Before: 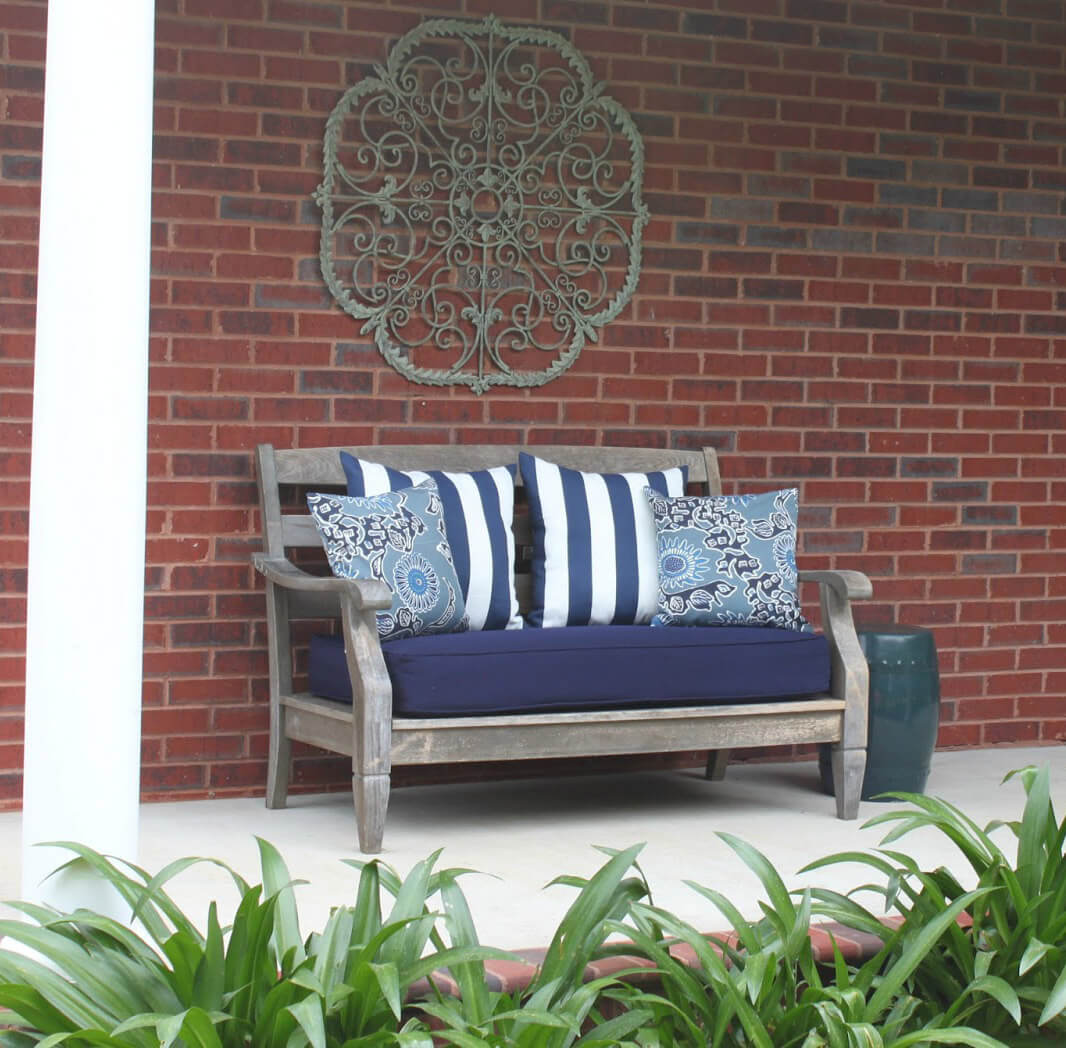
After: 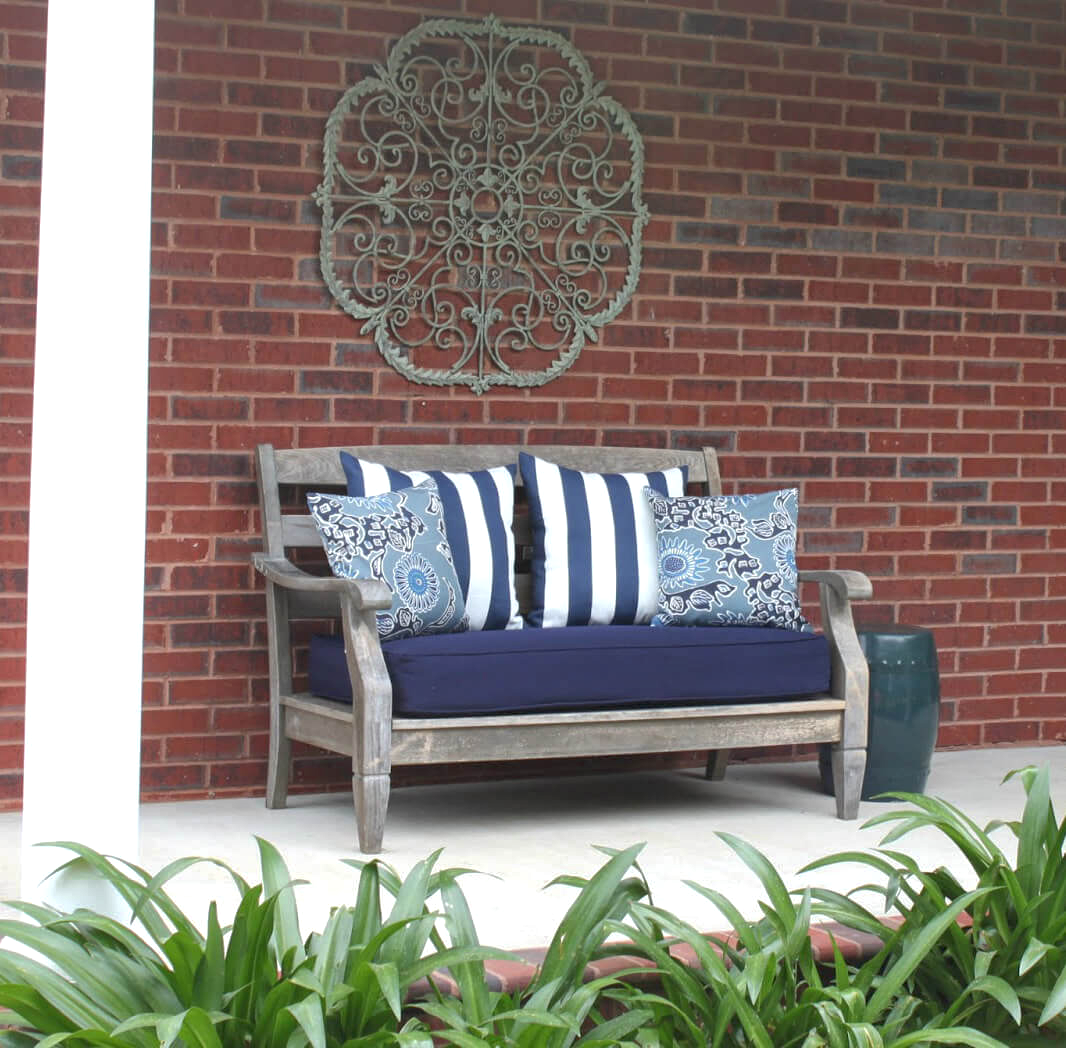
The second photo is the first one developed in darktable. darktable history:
local contrast: highlights 143%, shadows 121%, detail 140%, midtone range 0.259
shadows and highlights: on, module defaults
